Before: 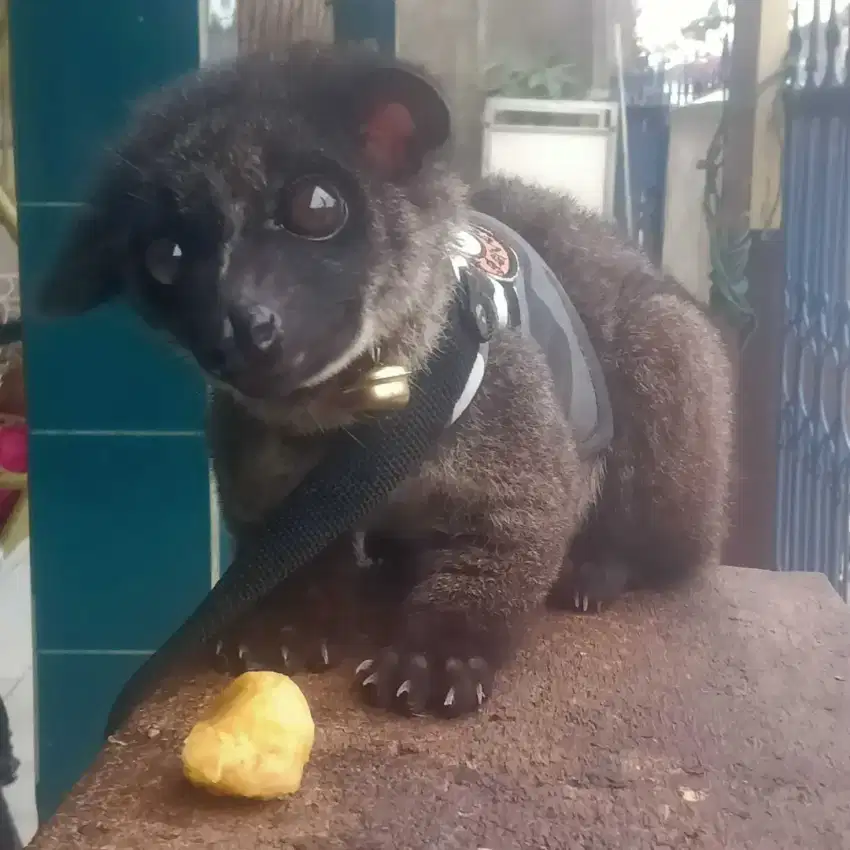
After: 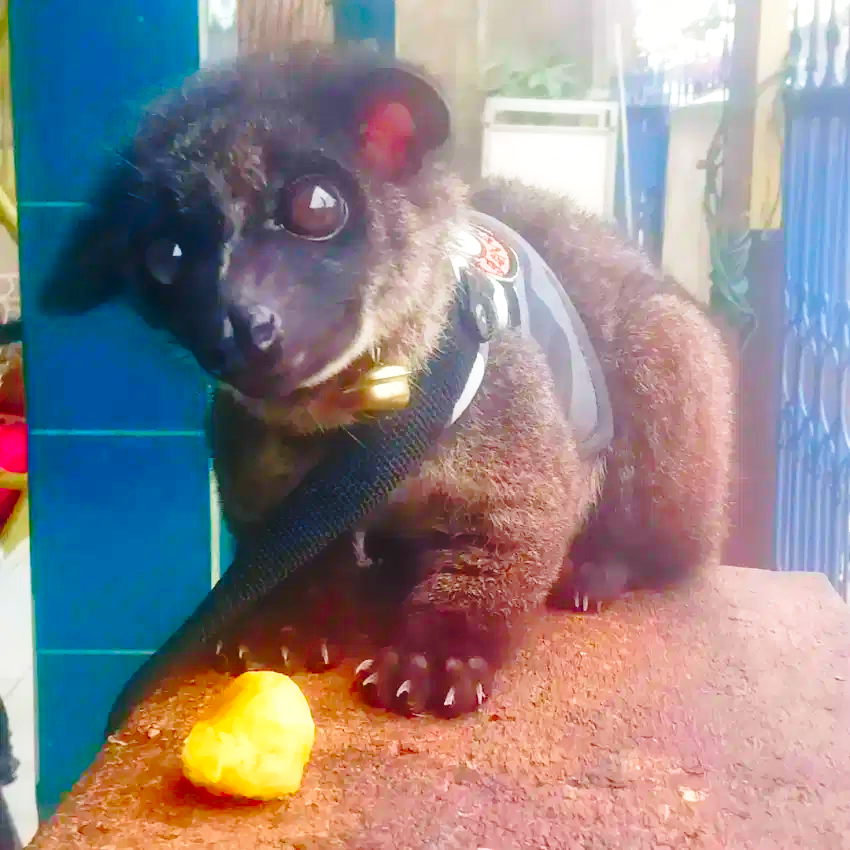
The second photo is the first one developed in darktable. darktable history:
color correction: saturation 2.15
base curve: curves: ch0 [(0, 0) (0.032, 0.037) (0.105, 0.228) (0.435, 0.76) (0.856, 0.983) (1, 1)], preserve colors none
